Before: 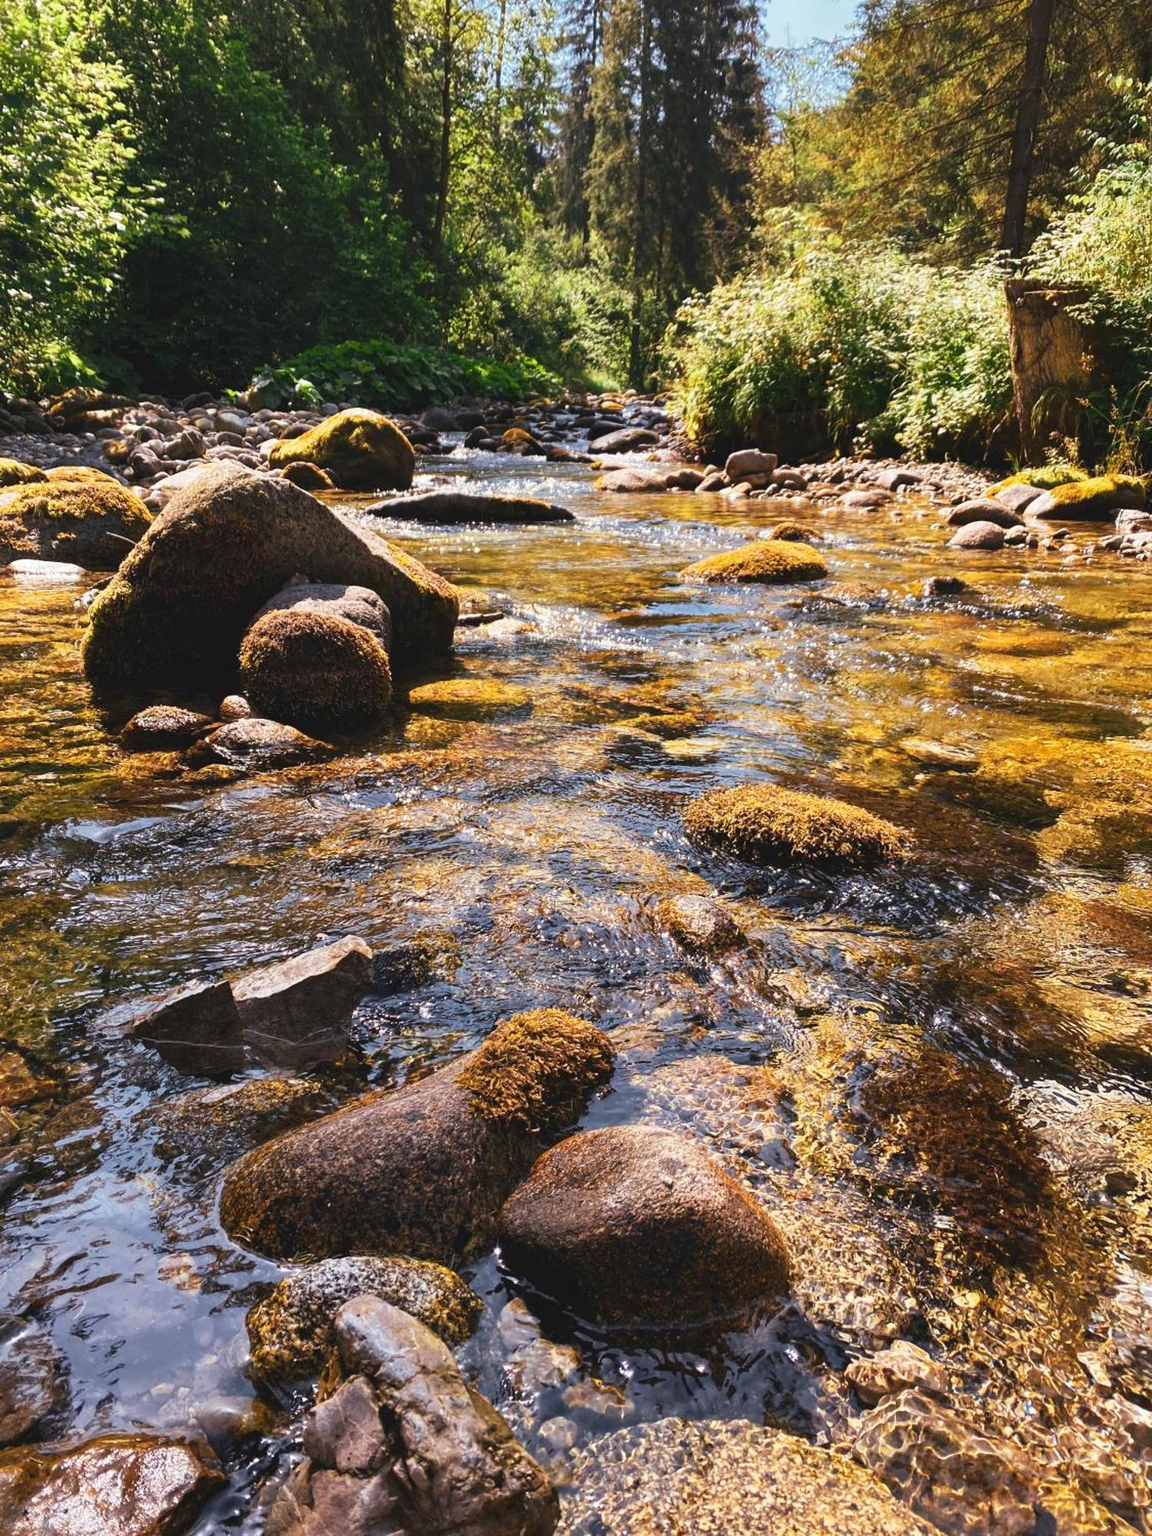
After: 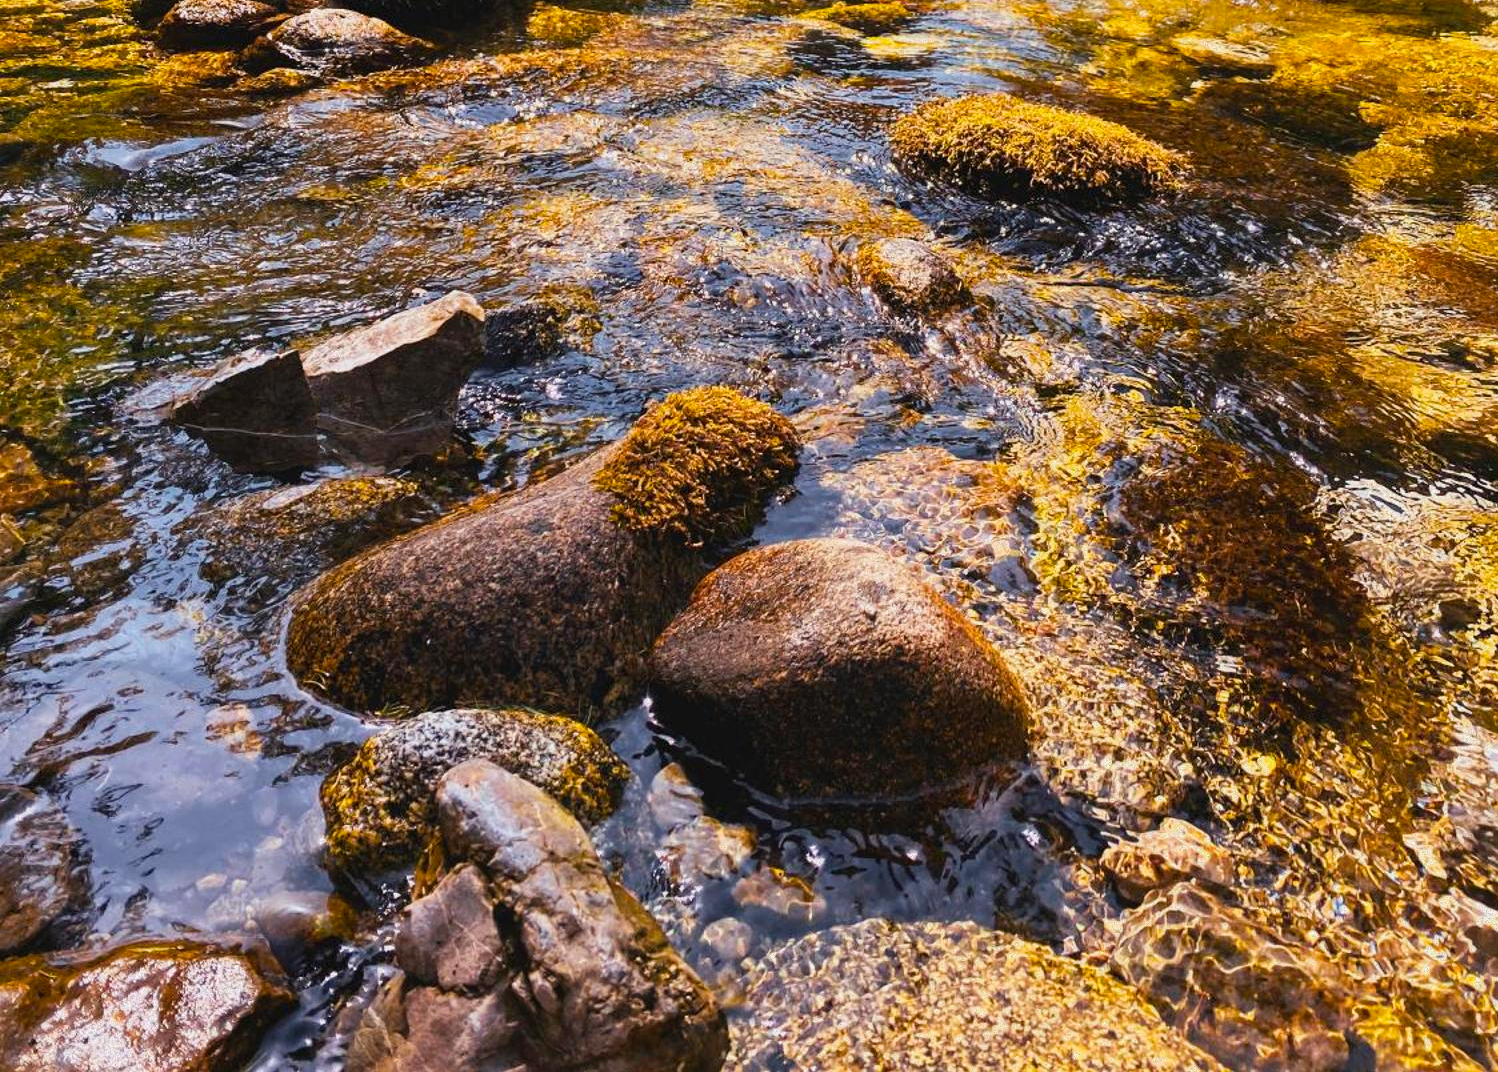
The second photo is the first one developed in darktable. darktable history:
exposure: compensate highlight preservation false
crop and rotate: top 46.398%, right 0.1%
filmic rgb: black relative exposure -15.14 EV, white relative exposure 3 EV, threshold 5.99 EV, target black luminance 0%, hardness 9.28, latitude 98.83%, contrast 0.911, shadows ↔ highlights balance 0.624%, iterations of high-quality reconstruction 0, enable highlight reconstruction true
color balance rgb: linear chroma grading › global chroma 15.171%, perceptual saturation grading › global saturation 19.669%, perceptual brilliance grading › highlights 10.798%, perceptual brilliance grading › shadows -11.447%
